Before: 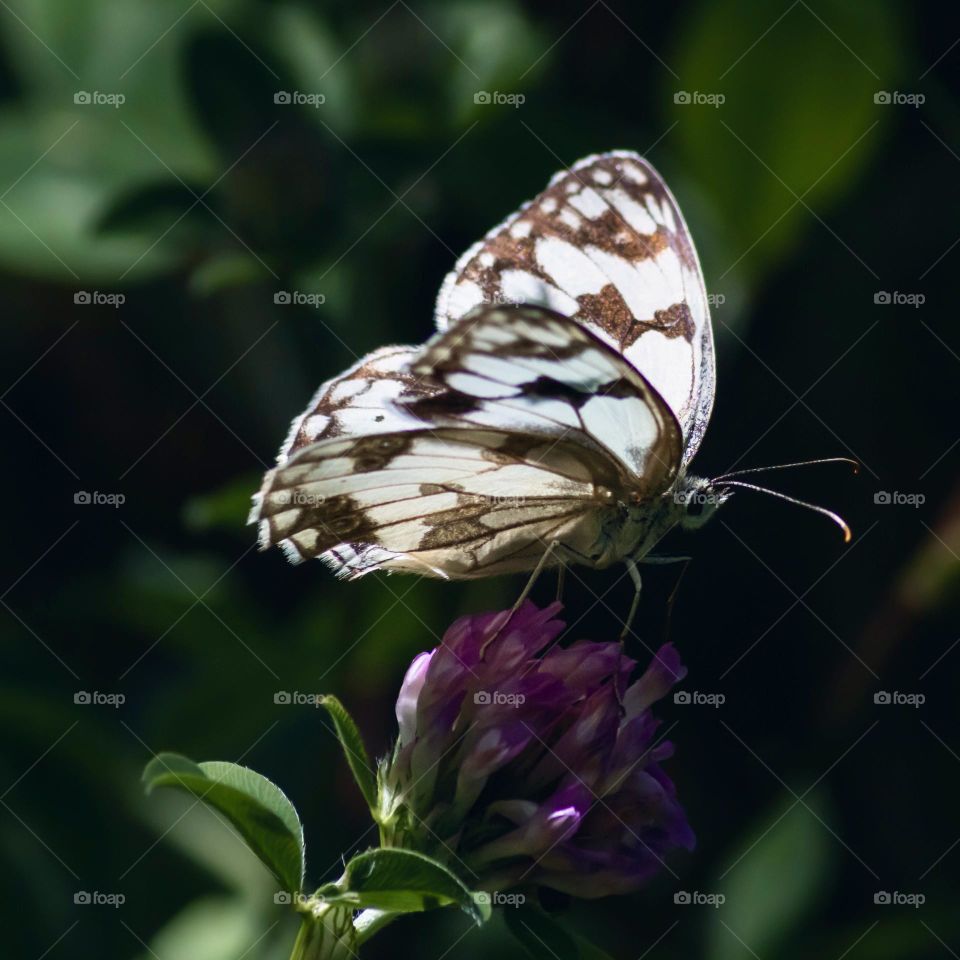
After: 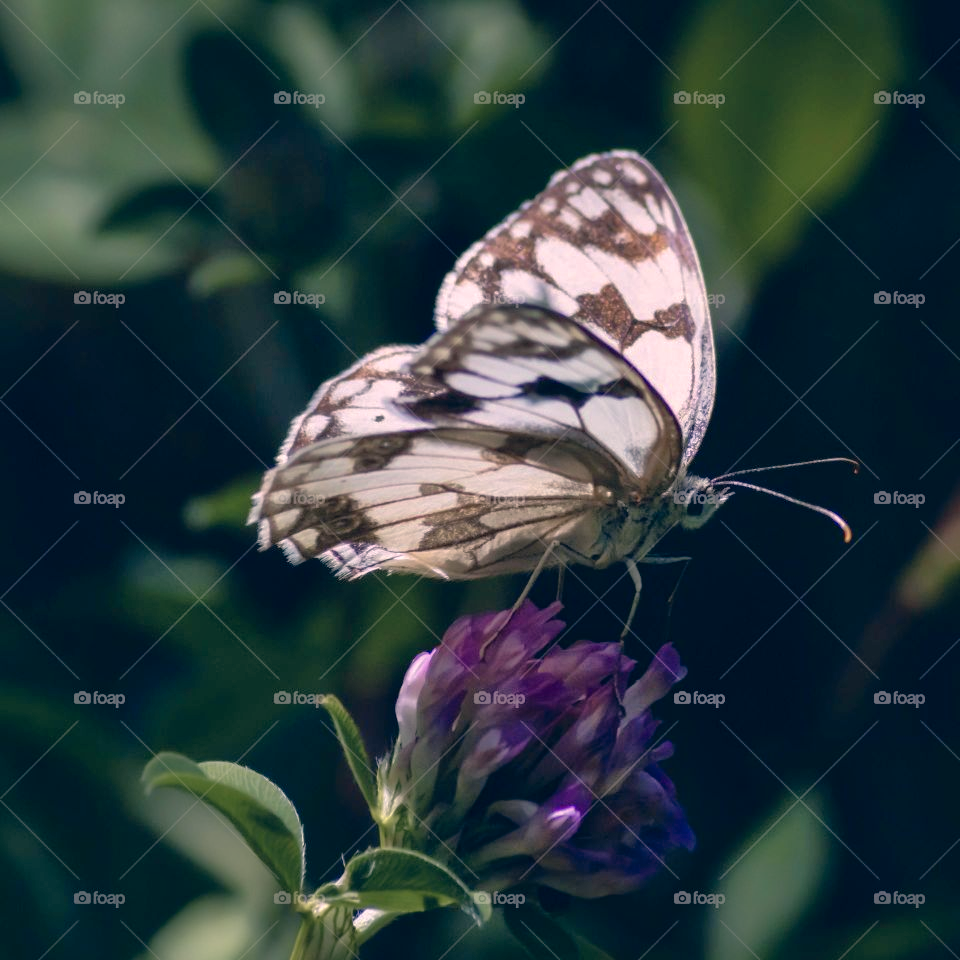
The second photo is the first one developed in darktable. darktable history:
color correction: highlights a* 14.46, highlights b* 5.85, shadows a* -5.53, shadows b* -15.24, saturation 0.85
shadows and highlights: on, module defaults
